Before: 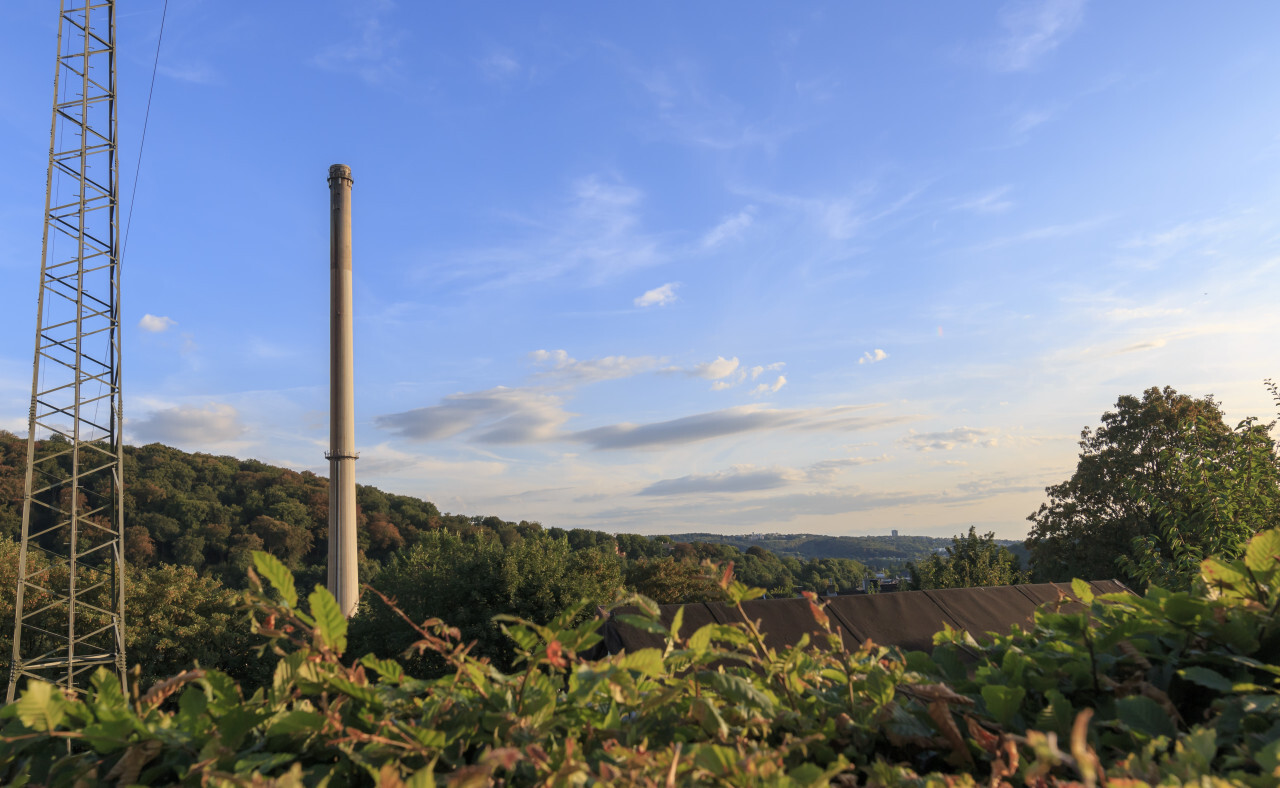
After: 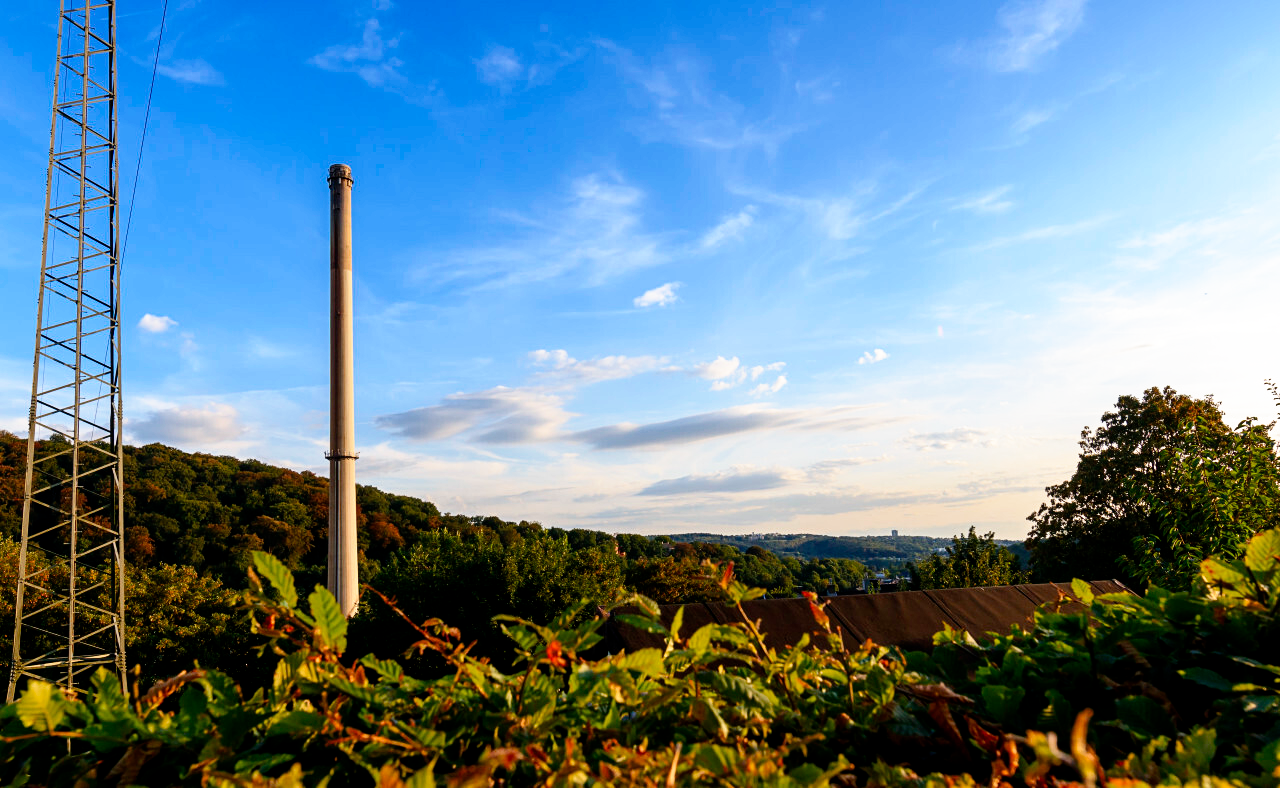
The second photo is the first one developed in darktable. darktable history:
filmic rgb: black relative exposure -8.7 EV, white relative exposure 2.7 EV, threshold 3 EV, target black luminance 0%, hardness 6.25, latitude 75%, contrast 1.325, highlights saturation mix -5%, preserve chrominance no, color science v5 (2021), iterations of high-quality reconstruction 0, enable highlight reconstruction true
color balance rgb "[color pop]": linear chroma grading › shadows 16%, perceptual saturation grading › global saturation 8%, perceptual saturation grading › shadows 4%, perceptual brilliance grading › global brilliance 2%, perceptual brilliance grading › highlights 8%, perceptual brilliance grading › shadows -4%, global vibrance 16%, saturation formula JzAzBz (2021)
highpass "[sharpening]": sharpness 6%, contrast boost 7.63% | blend: blend mode overlay, opacity 100%; mask: uniform (no mask)
